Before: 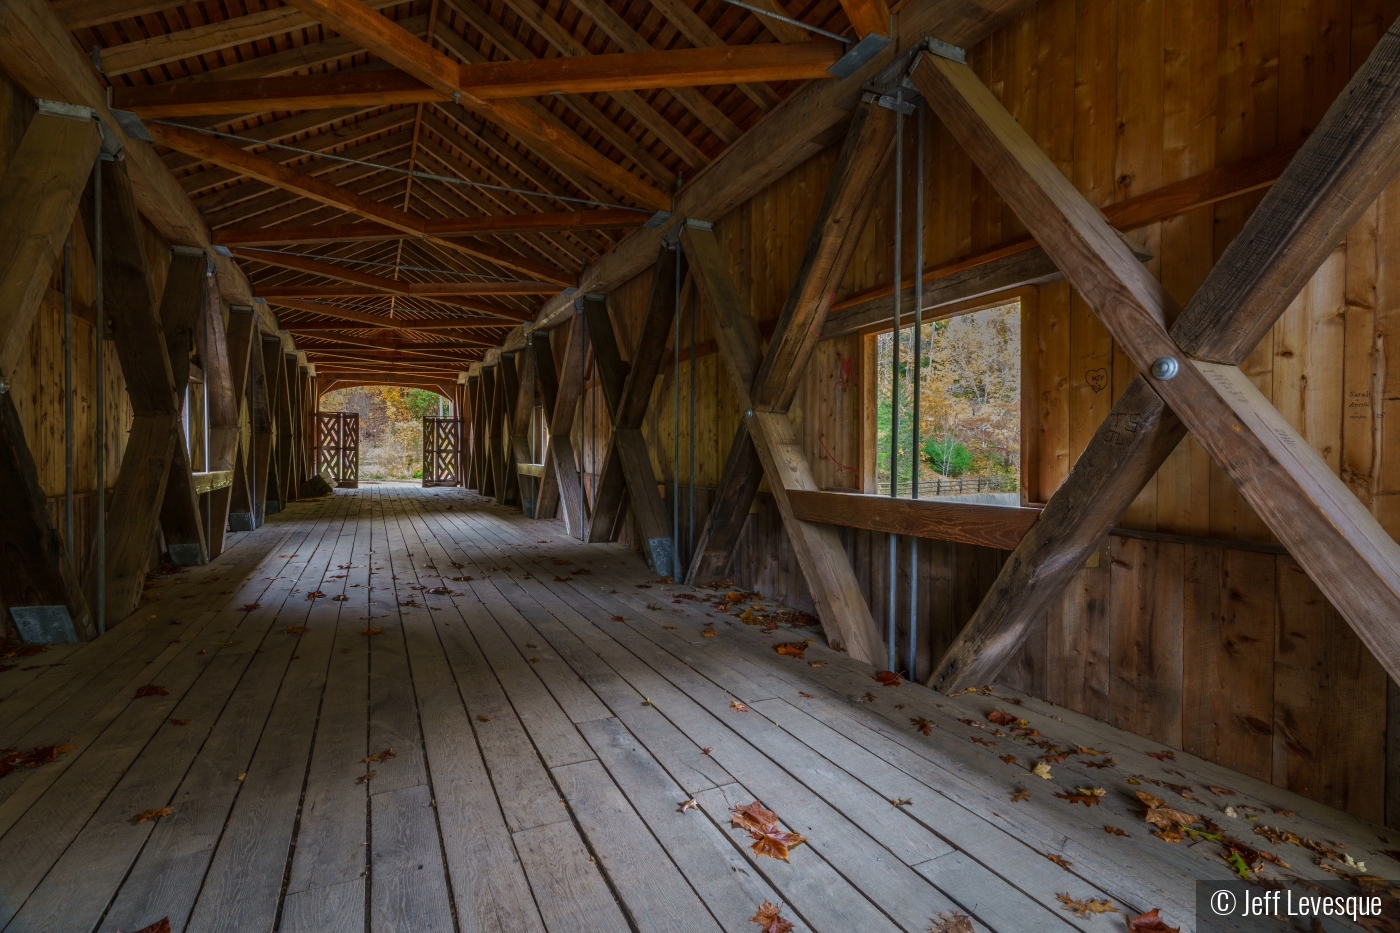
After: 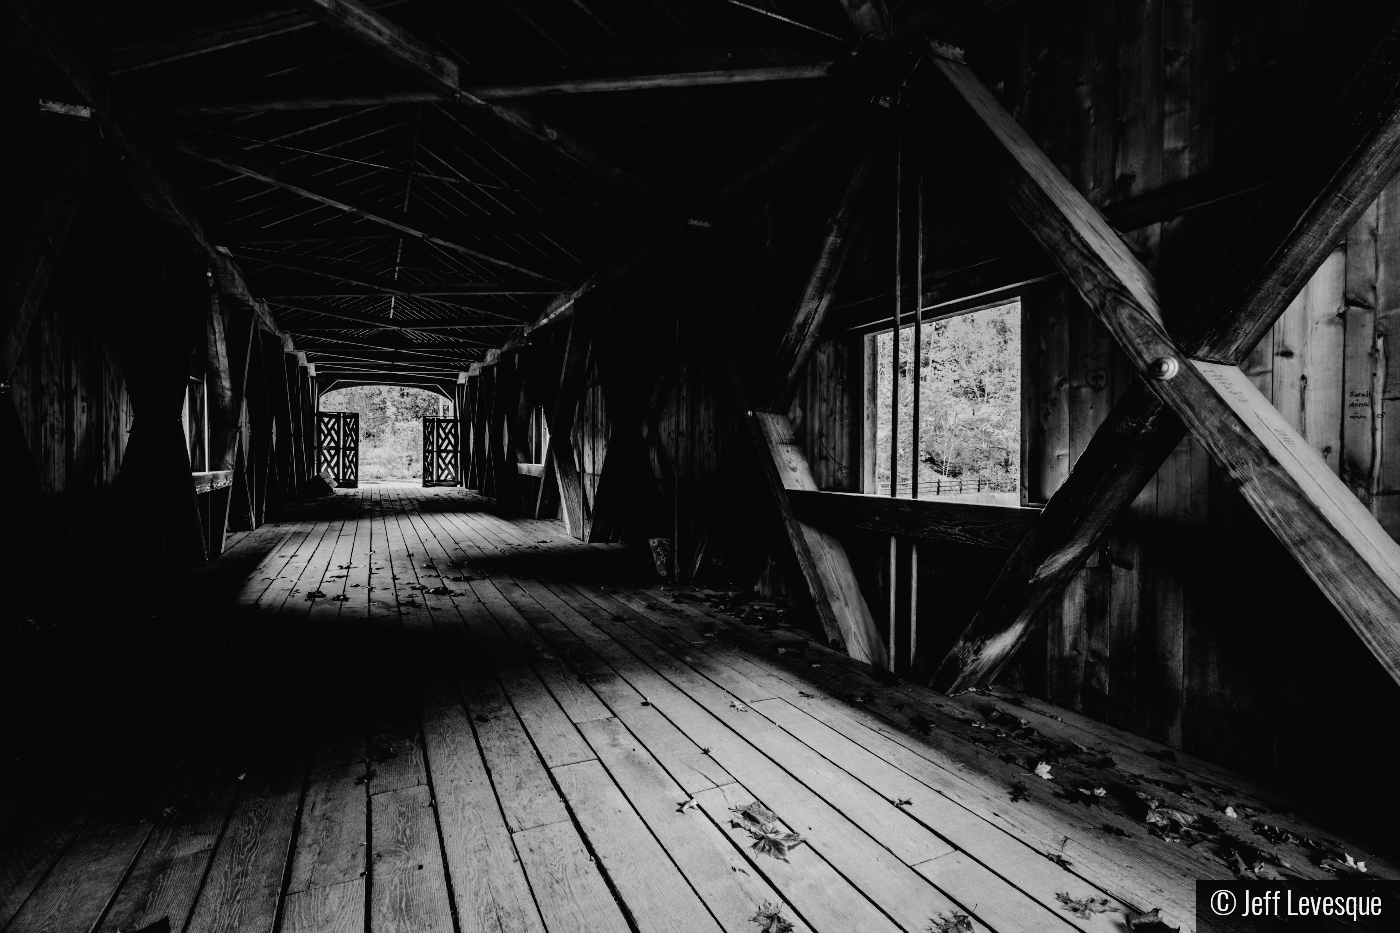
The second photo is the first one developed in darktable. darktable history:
filmic rgb: black relative exposure -3.86 EV, white relative exposure 3.48 EV, hardness 2.63, contrast 1.103
tone equalizer: -8 EV -0.75 EV, -7 EV -0.7 EV, -6 EV -0.6 EV, -5 EV -0.4 EV, -3 EV 0.4 EV, -2 EV 0.6 EV, -1 EV 0.7 EV, +0 EV 0.75 EV, edges refinement/feathering 500, mask exposure compensation -1.57 EV, preserve details no
monochrome: a 32, b 64, size 2.3, highlights 1
tone curve: curves: ch0 [(0, 0.019) (0.066, 0.043) (0.189, 0.182) (0.359, 0.417) (0.485, 0.576) (0.656, 0.734) (0.851, 0.861) (0.997, 0.959)]; ch1 [(0, 0) (0.179, 0.123) (0.381, 0.36) (0.425, 0.41) (0.474, 0.472) (0.499, 0.501) (0.514, 0.517) (0.571, 0.584) (0.649, 0.677) (0.812, 0.856) (1, 1)]; ch2 [(0, 0) (0.246, 0.214) (0.421, 0.427) (0.459, 0.484) (0.5, 0.504) (0.518, 0.523) (0.529, 0.544) (0.56, 0.581) (0.617, 0.631) (0.744, 0.734) (0.867, 0.821) (0.993, 0.889)], color space Lab, independent channels, preserve colors none
